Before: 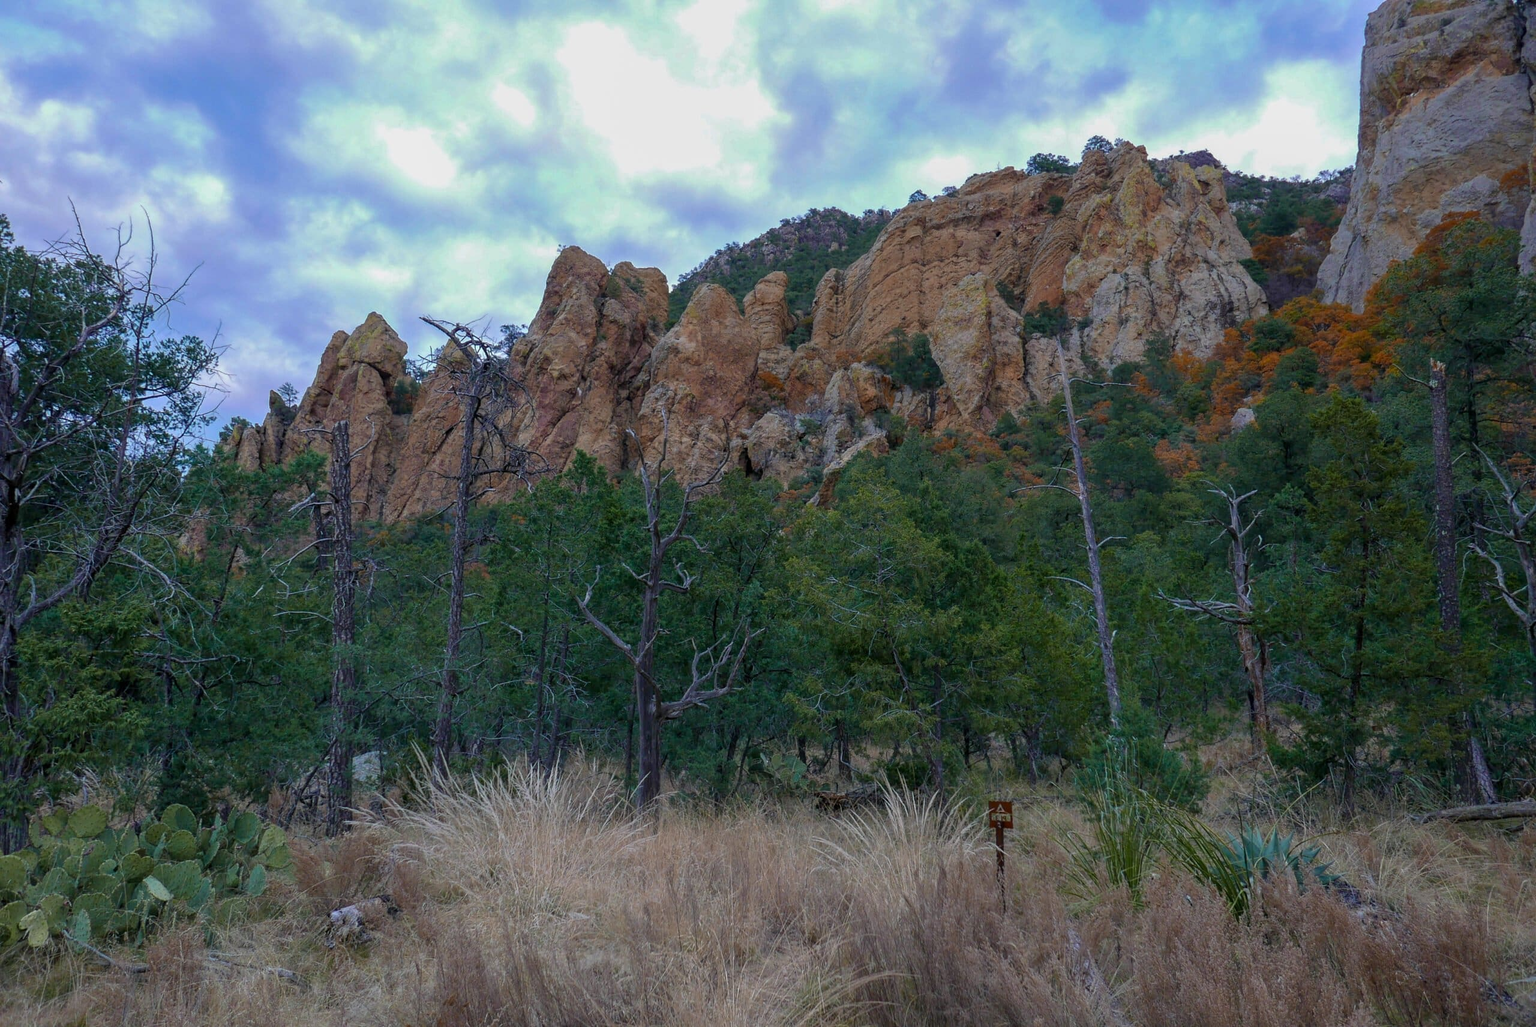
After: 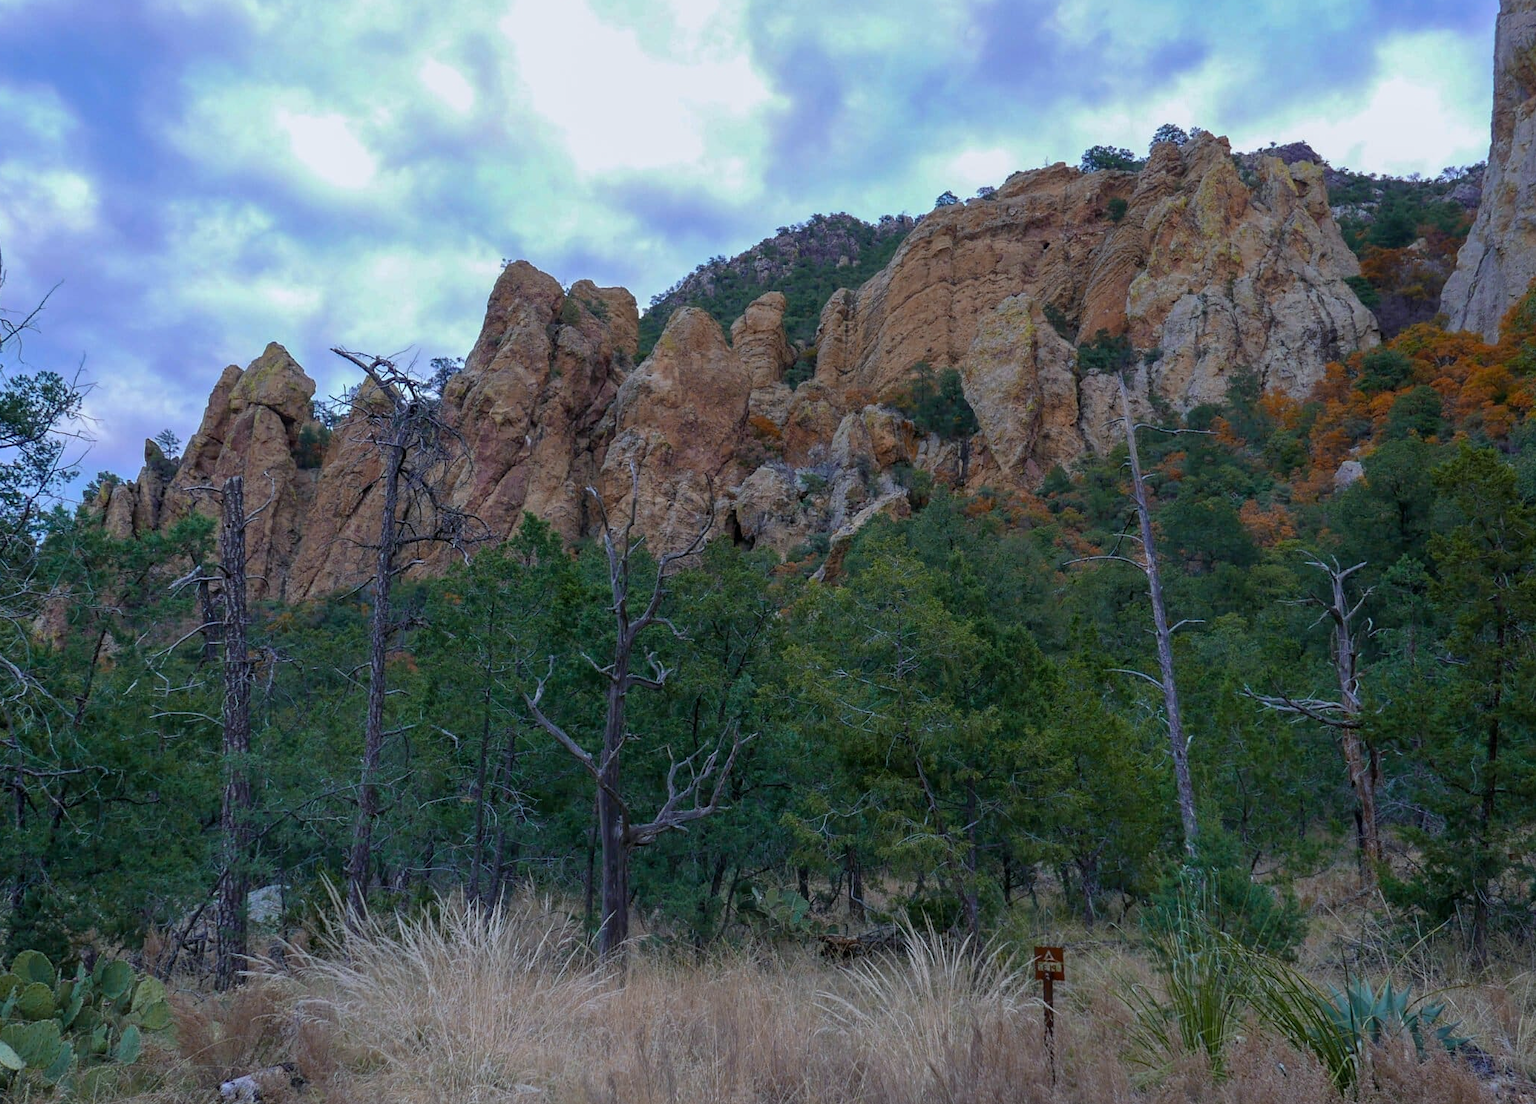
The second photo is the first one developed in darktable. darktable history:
crop: left 9.929%, top 3.475%, right 9.188%, bottom 9.529%
white balance: red 0.976, blue 1.04
